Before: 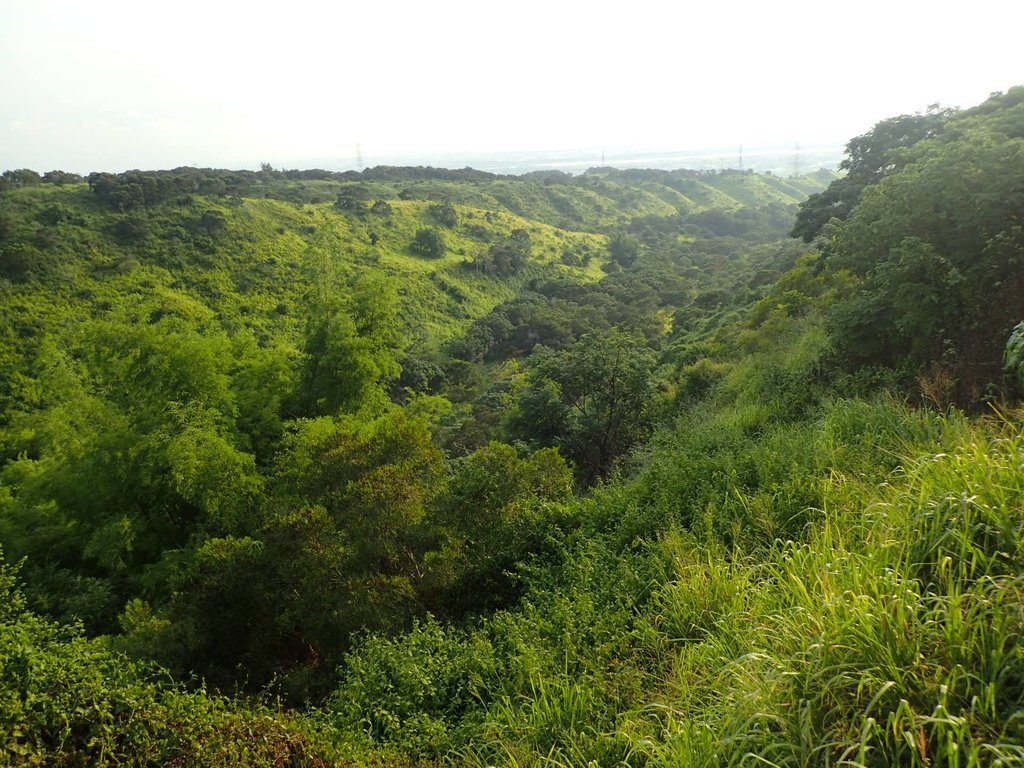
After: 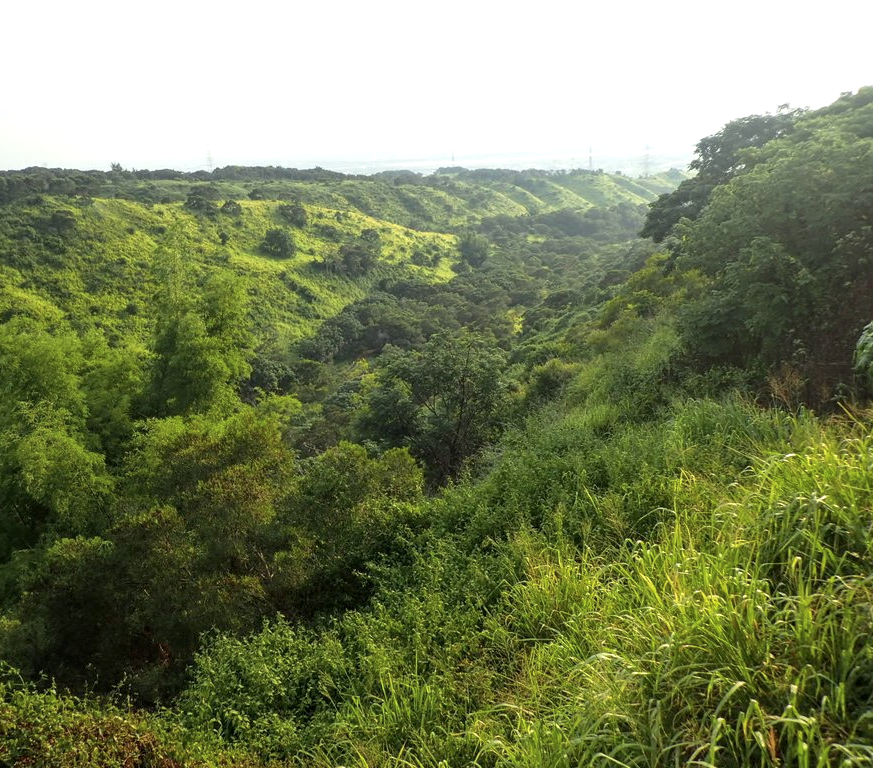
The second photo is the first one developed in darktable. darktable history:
local contrast: on, module defaults
crop and rotate: left 14.649%
exposure: exposure 0.128 EV, compensate highlight preservation false
tone curve: curves: ch0 [(0, 0.024) (0.119, 0.146) (0.474, 0.464) (0.718, 0.721) (0.817, 0.839) (1, 0.998)]; ch1 [(0, 0) (0.377, 0.416) (0.439, 0.451) (0.477, 0.477) (0.501, 0.497) (0.538, 0.544) (0.58, 0.602) (0.664, 0.676) (0.783, 0.804) (1, 1)]; ch2 [(0, 0) (0.38, 0.405) (0.463, 0.456) (0.498, 0.497) (0.524, 0.535) (0.578, 0.576) (0.648, 0.665) (1, 1)], preserve colors none
contrast equalizer: y [[0.5, 0.5, 0.472, 0.5, 0.5, 0.5], [0.5 ×6], [0.5 ×6], [0 ×6], [0 ×6]], mix -0.983
